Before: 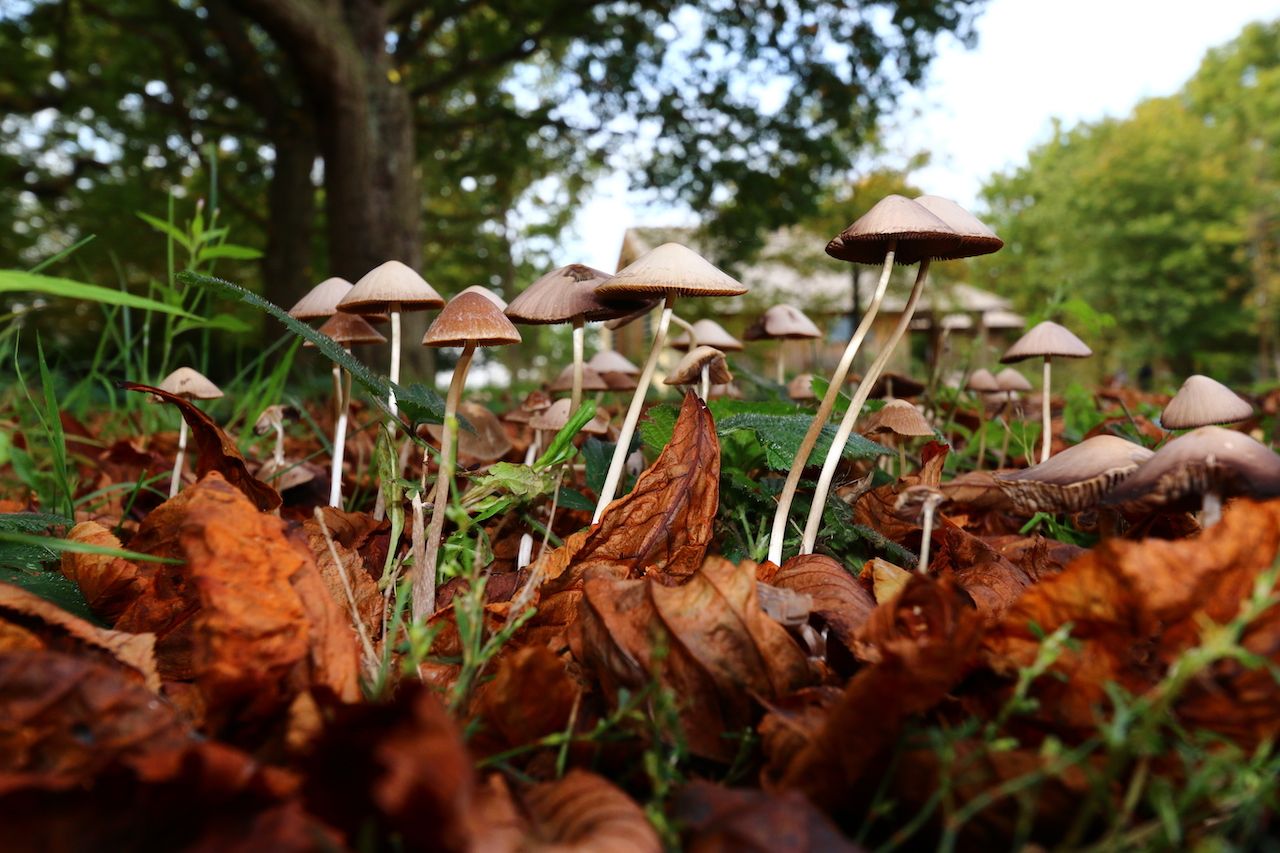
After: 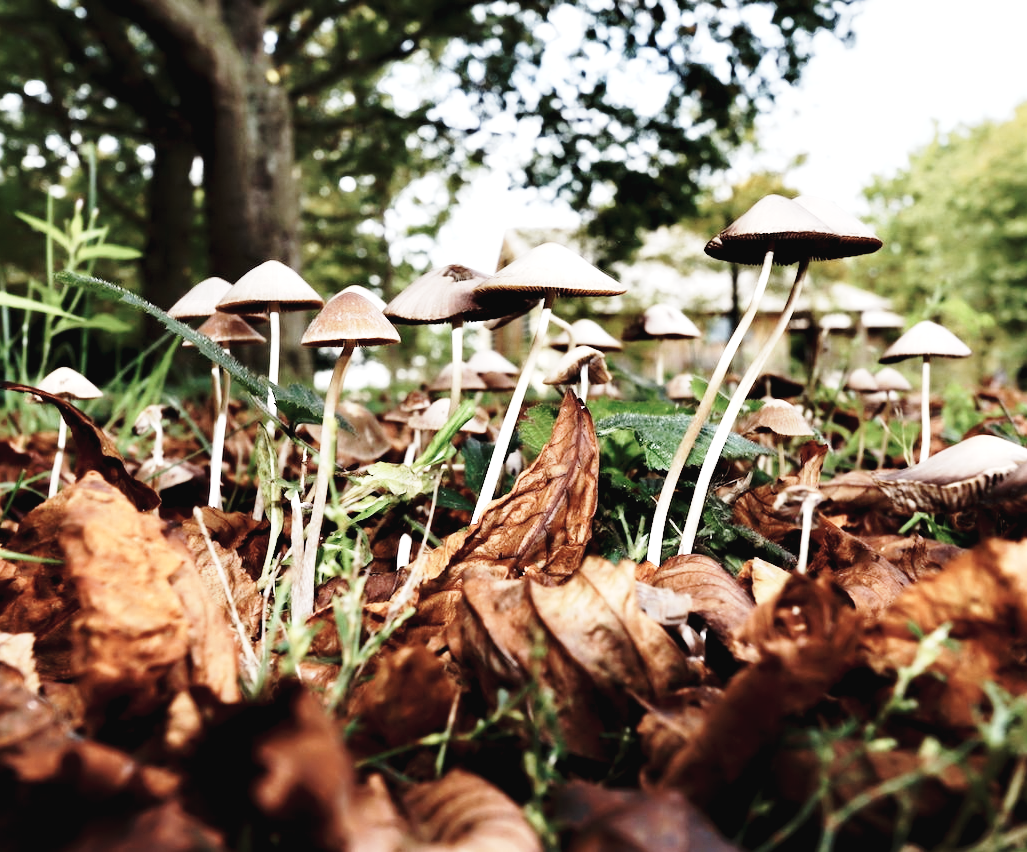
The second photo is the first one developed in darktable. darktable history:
base curve: curves: ch0 [(0, 0) (0.028, 0.03) (0.121, 0.232) (0.46, 0.748) (0.859, 0.968) (1, 1)], preserve colors none
exposure: exposure 0.569 EV, compensate highlight preservation false
contrast equalizer: y [[0.783, 0.666, 0.575, 0.77, 0.556, 0.501], [0.5 ×6], [0.5 ×6], [0, 0.02, 0.272, 0.399, 0.062, 0], [0 ×6]], mix 0.604
crop and rotate: left 9.477%, right 10.259%
contrast brightness saturation: contrast -0.056, saturation -0.401
